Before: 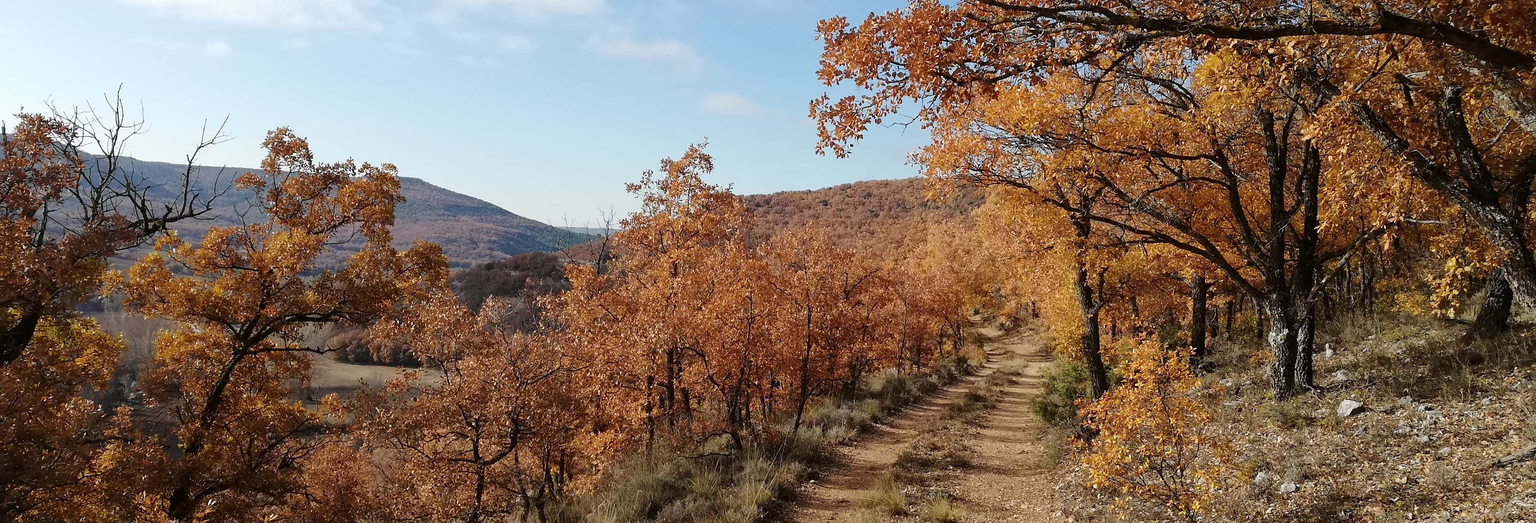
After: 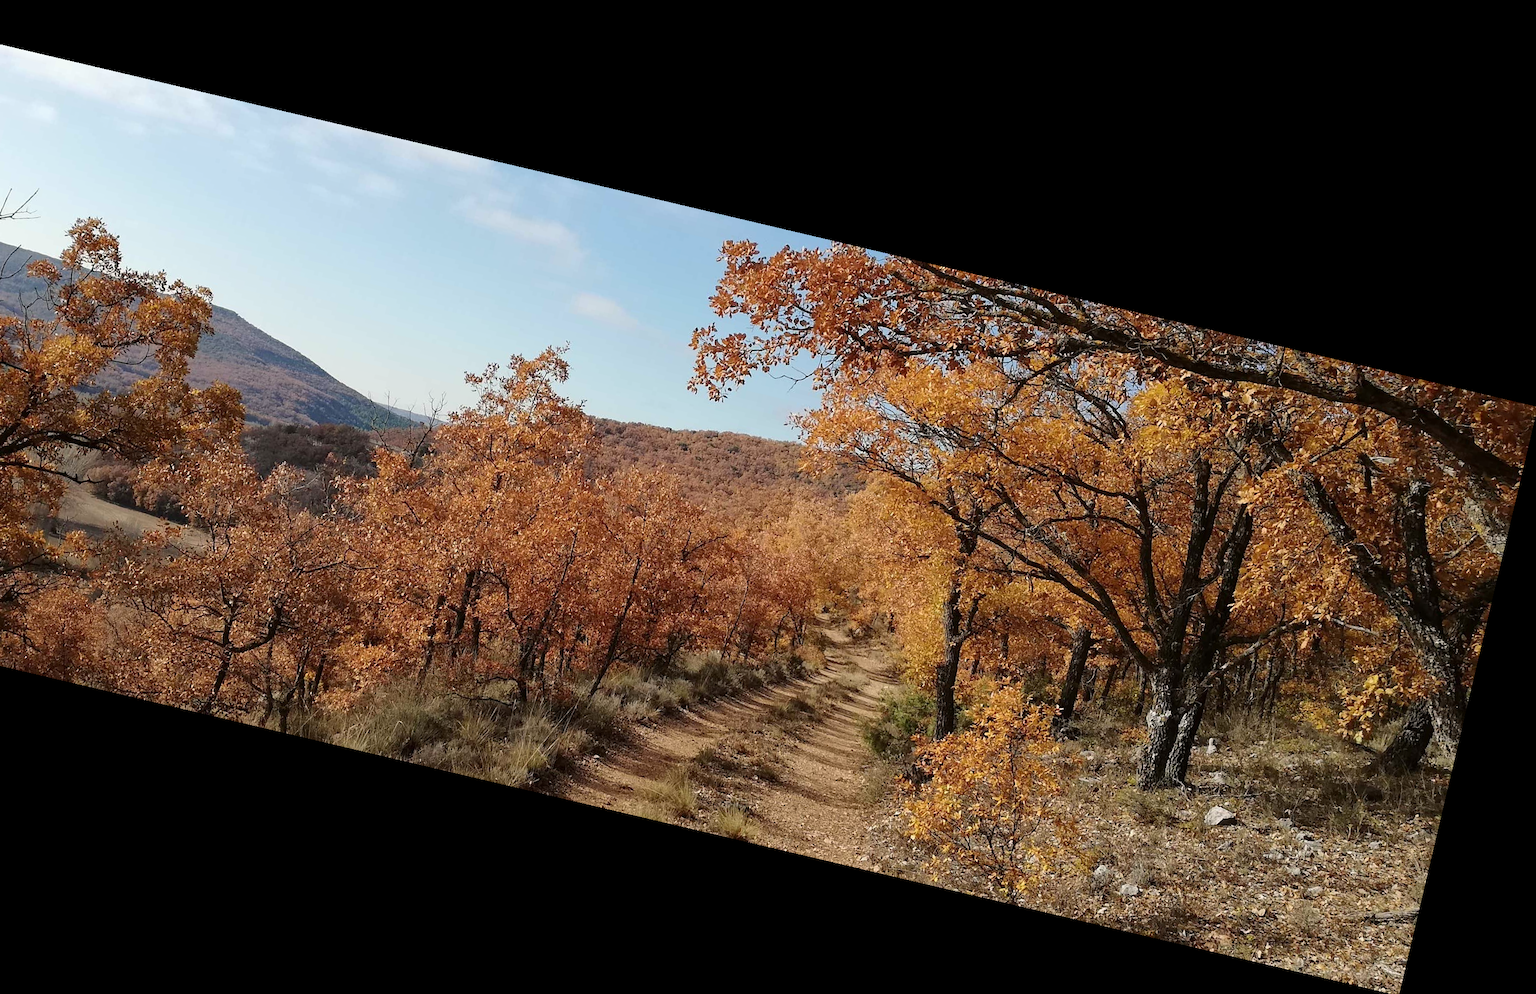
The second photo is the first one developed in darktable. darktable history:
white balance: red 1.009, blue 0.985
crop: left 17.582%, bottom 0.031%
rotate and perspective: rotation 13.27°, automatic cropping off
